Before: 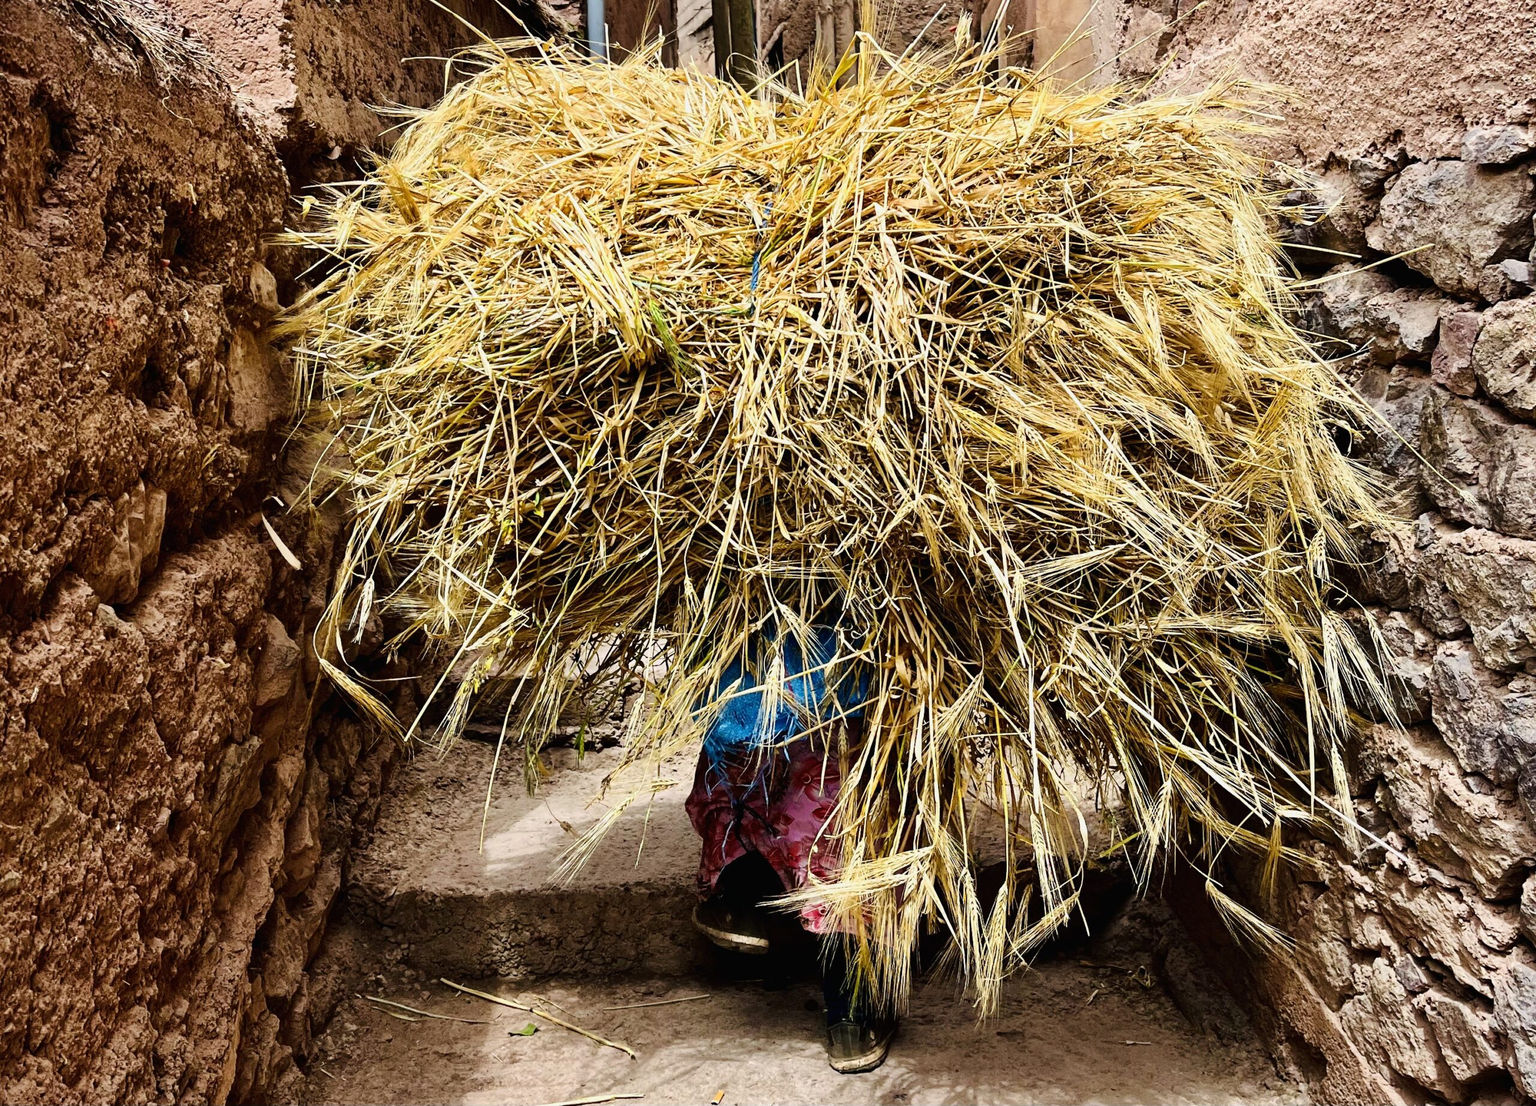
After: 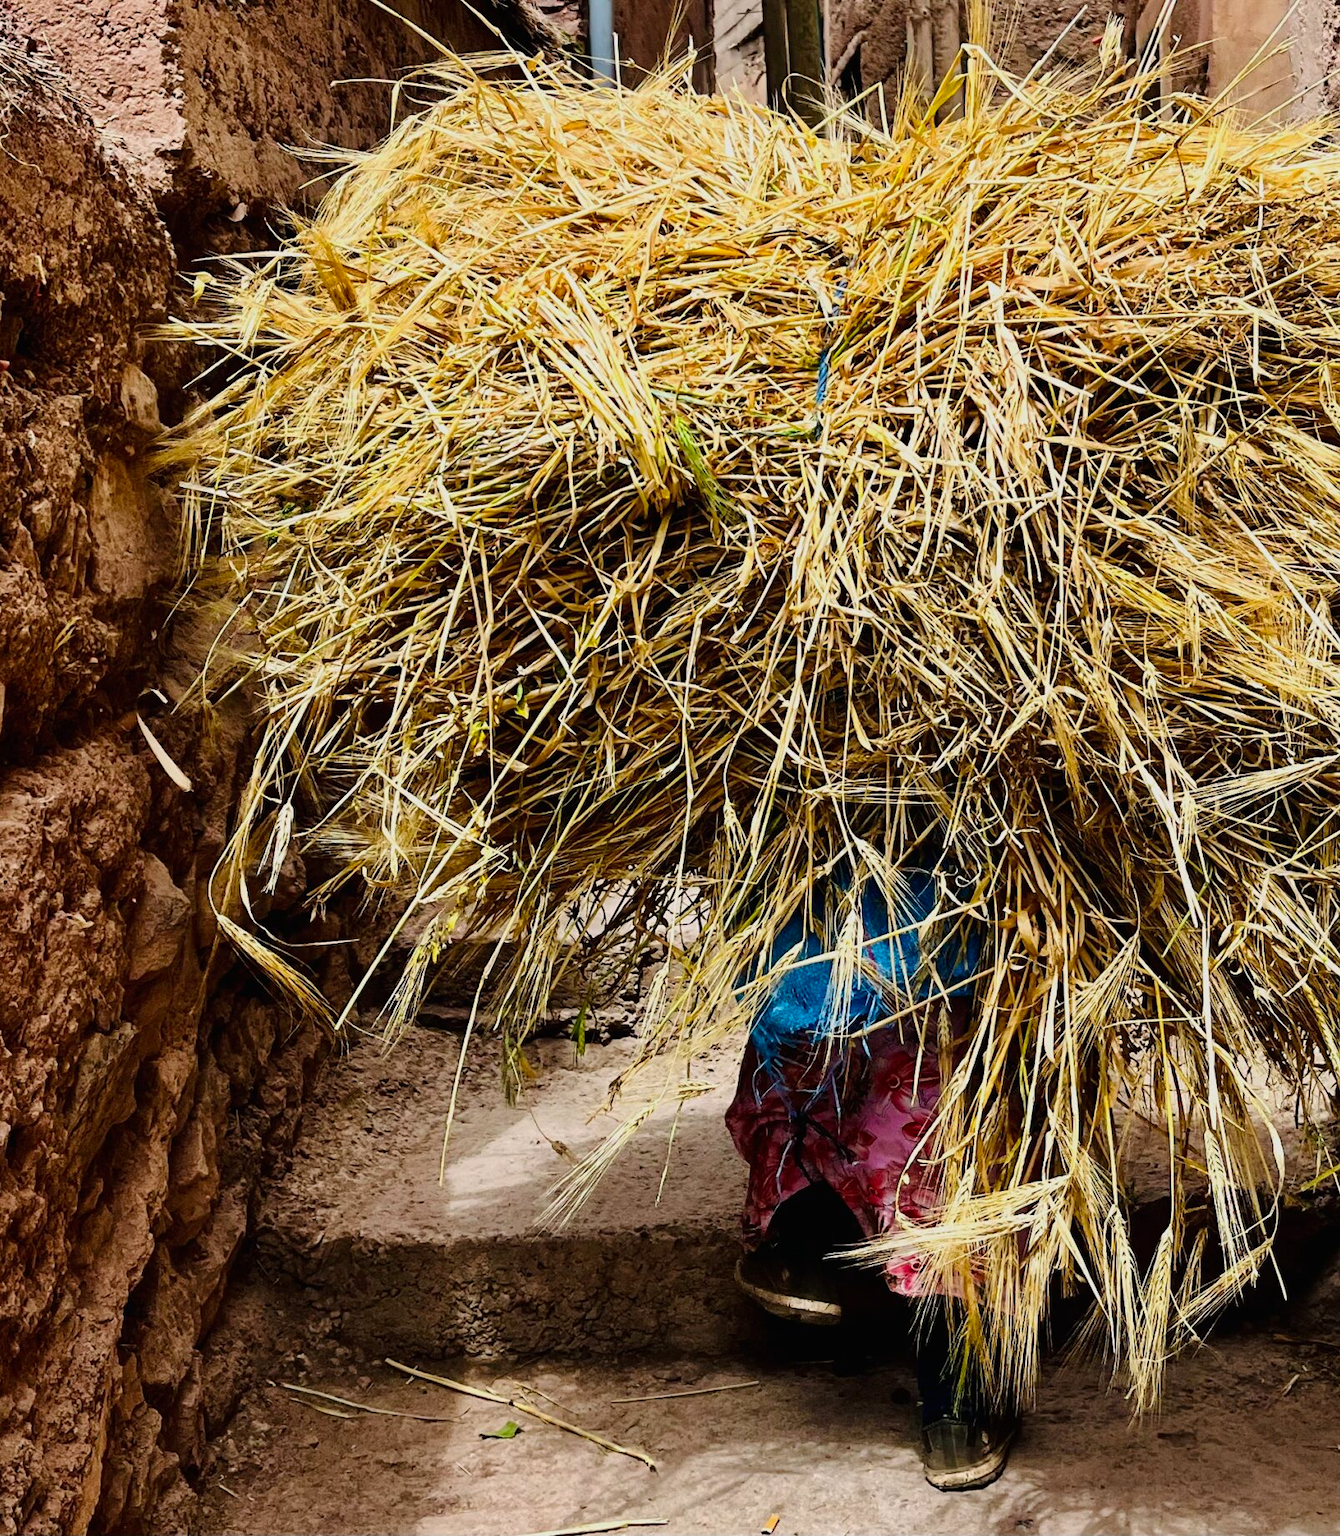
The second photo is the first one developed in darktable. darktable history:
exposure: exposure -0.21 EV, compensate highlight preservation false
crop: left 10.644%, right 26.528%
